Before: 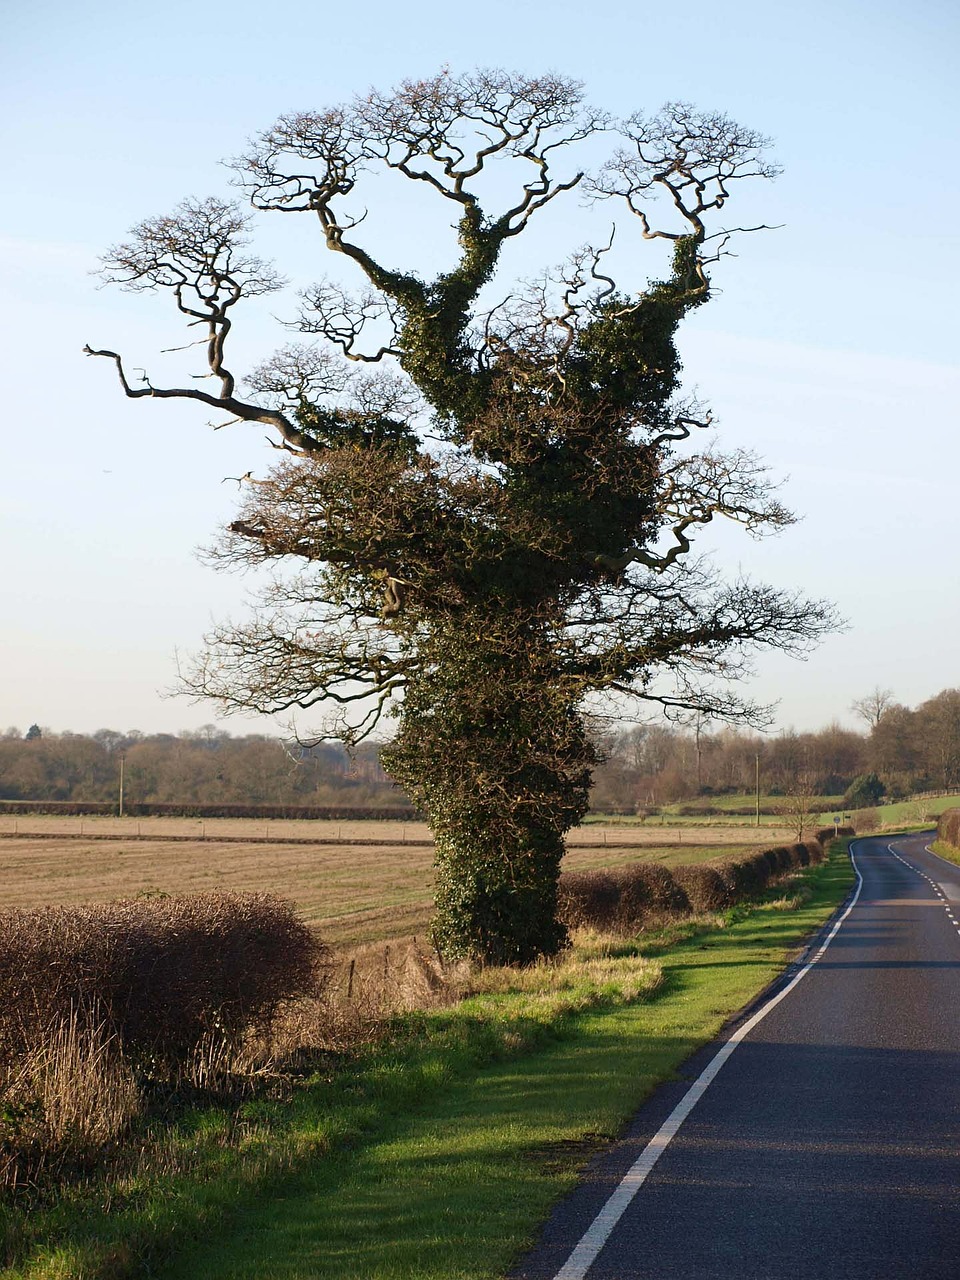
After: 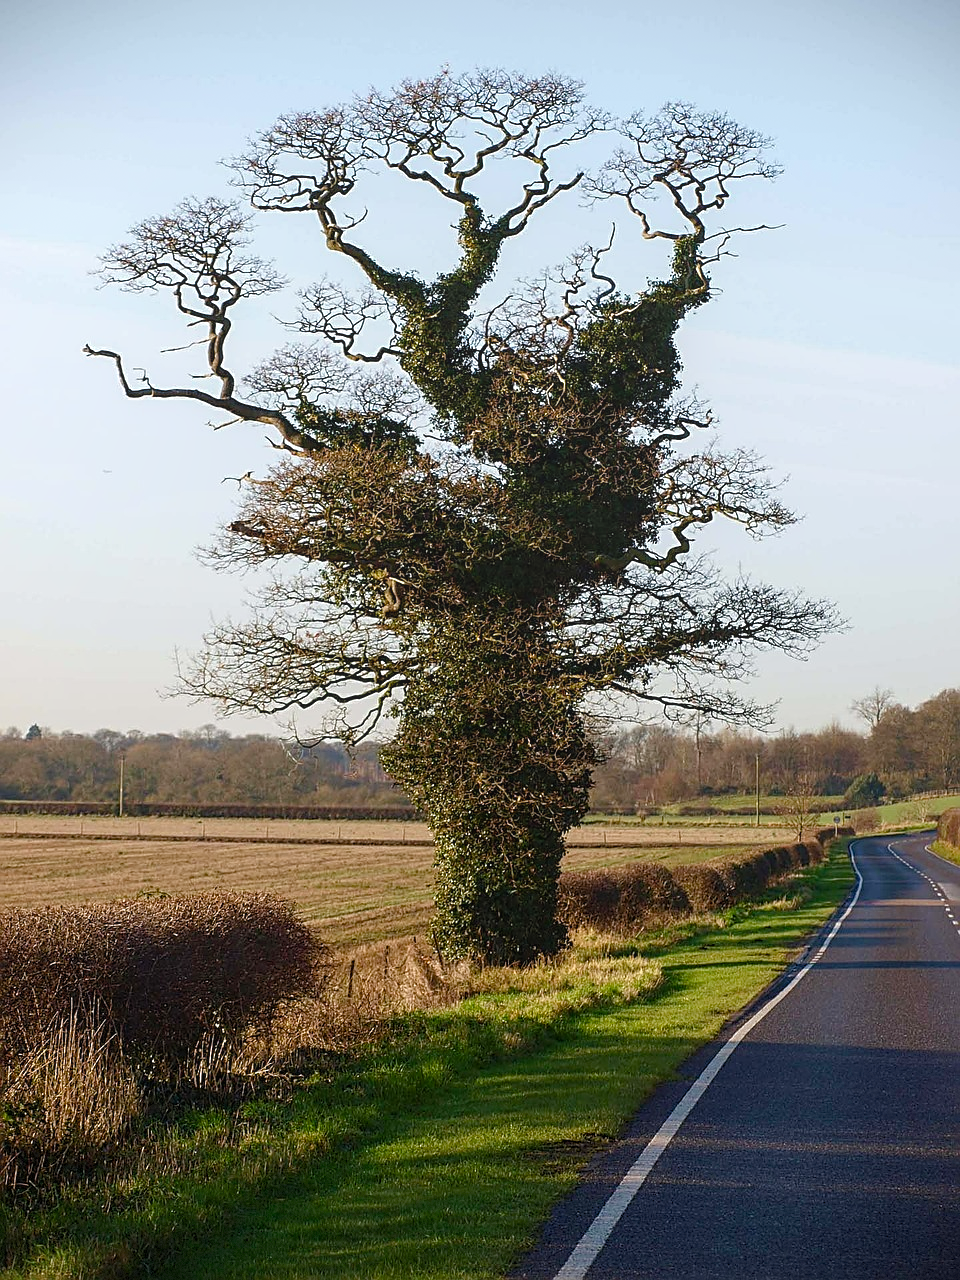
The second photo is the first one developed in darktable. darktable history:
vignetting: fall-off start 100%, fall-off radius 71%, brightness -0.434, saturation -0.2, width/height ratio 1.178, dithering 8-bit output, unbound false
sharpen: on, module defaults
color balance rgb: perceptual saturation grading › global saturation 20%, perceptual saturation grading › highlights -25%, perceptual saturation grading › shadows 25%
local contrast: detail 110%
